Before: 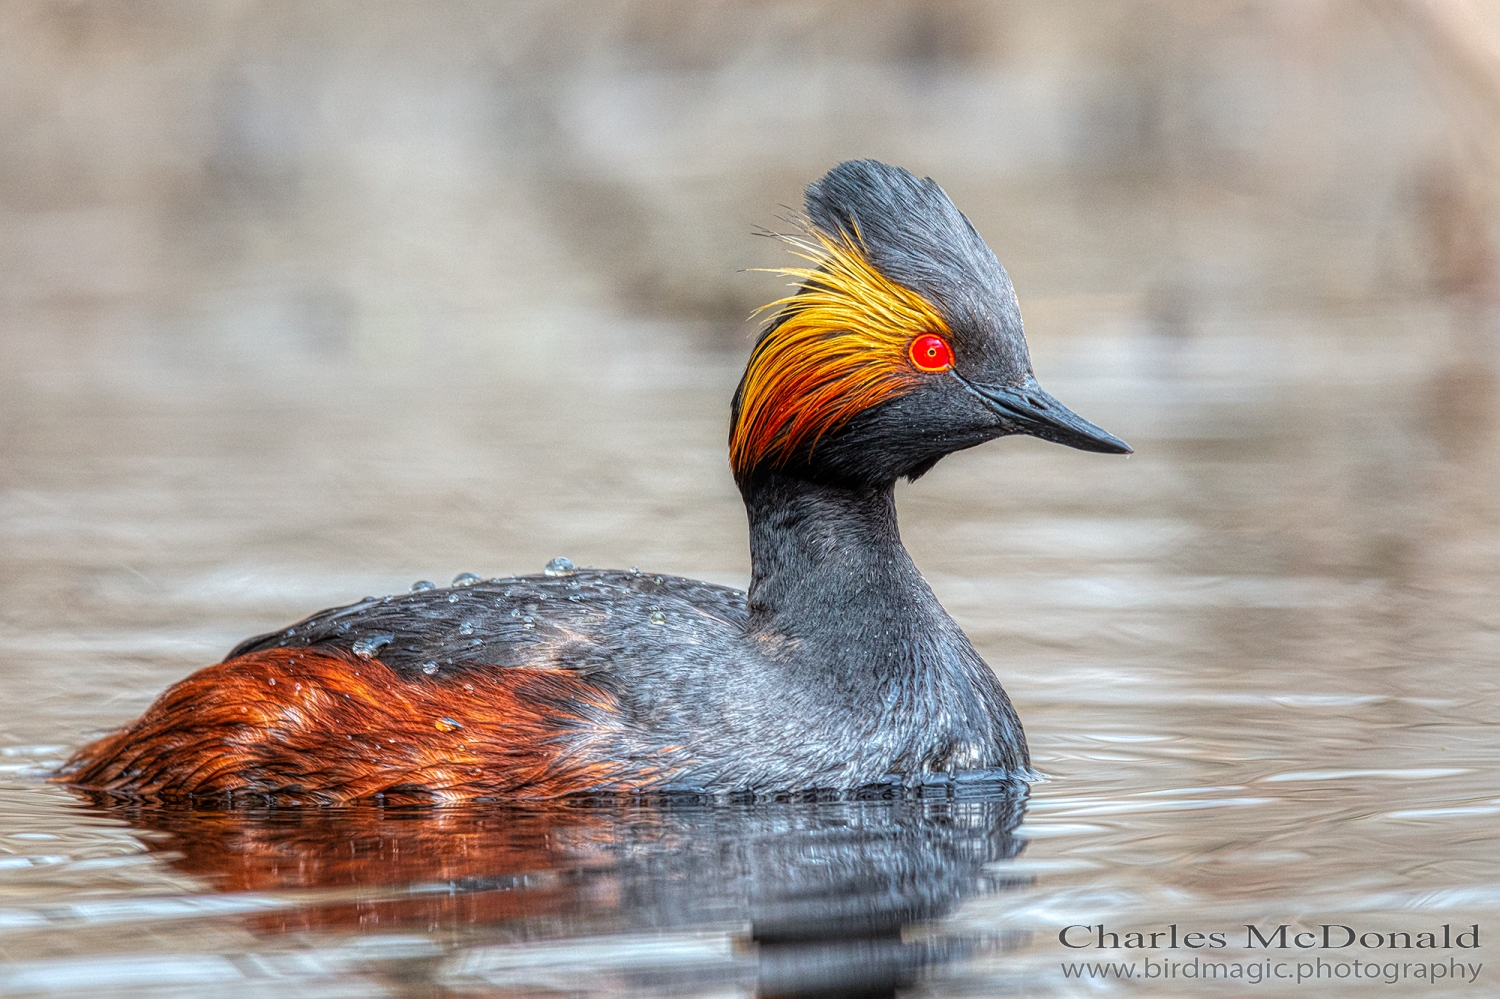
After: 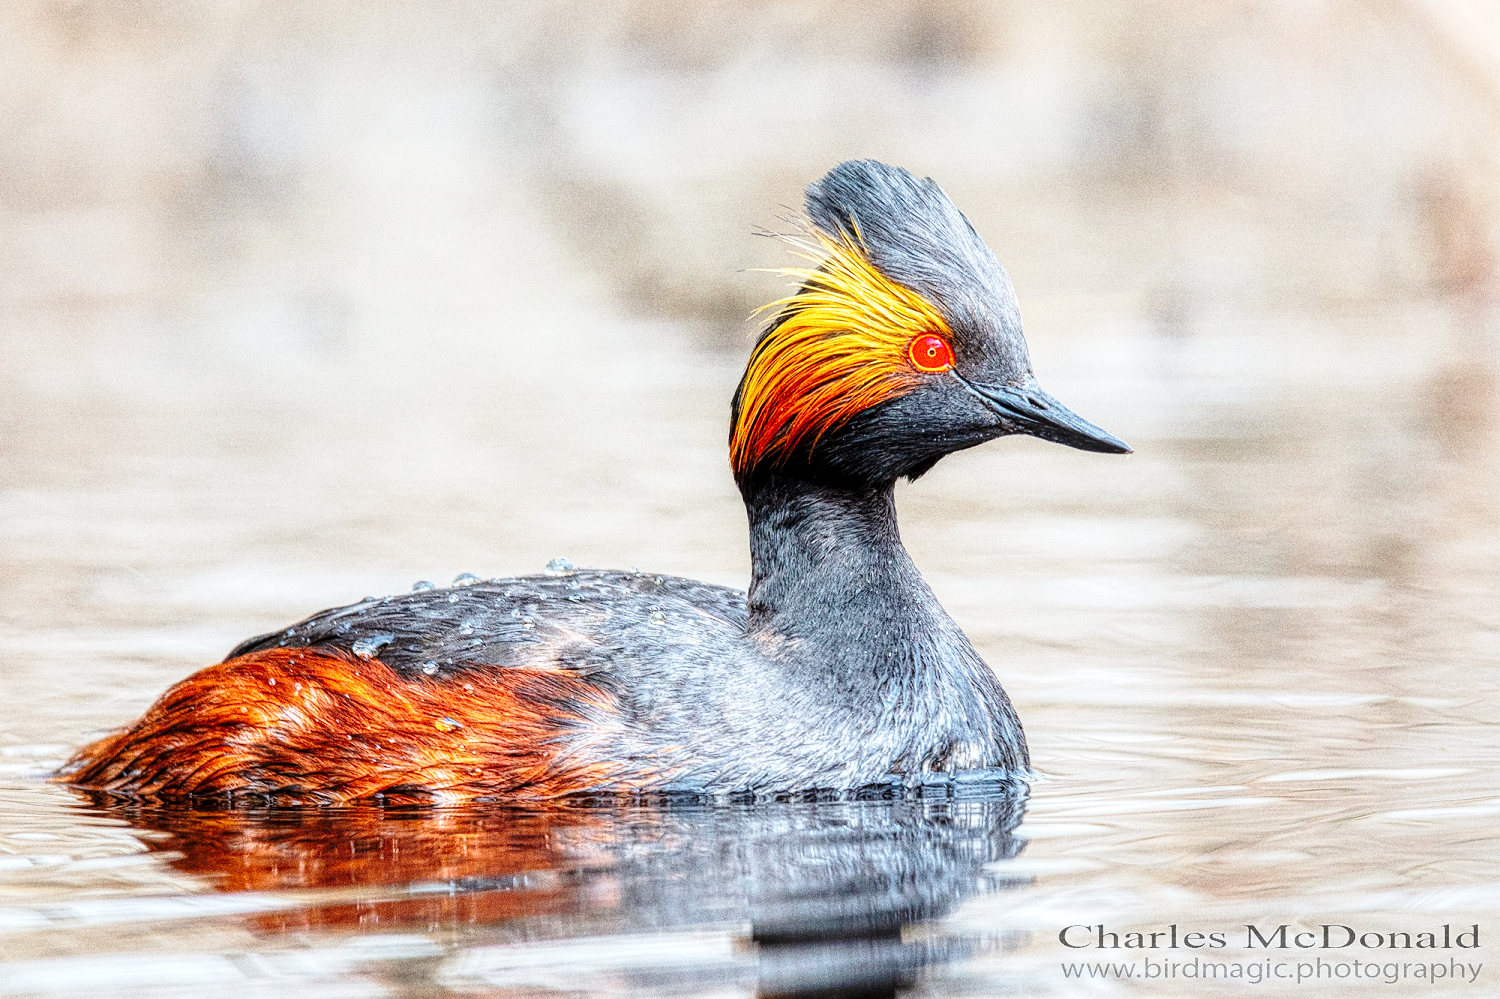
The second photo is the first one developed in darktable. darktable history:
grain: coarseness 0.09 ISO, strength 40%
exposure: black level correction 0.002, exposure 0.15 EV, compensate highlight preservation false
base curve: curves: ch0 [(0, 0) (0.028, 0.03) (0.121, 0.232) (0.46, 0.748) (0.859, 0.968) (1, 1)], preserve colors none
